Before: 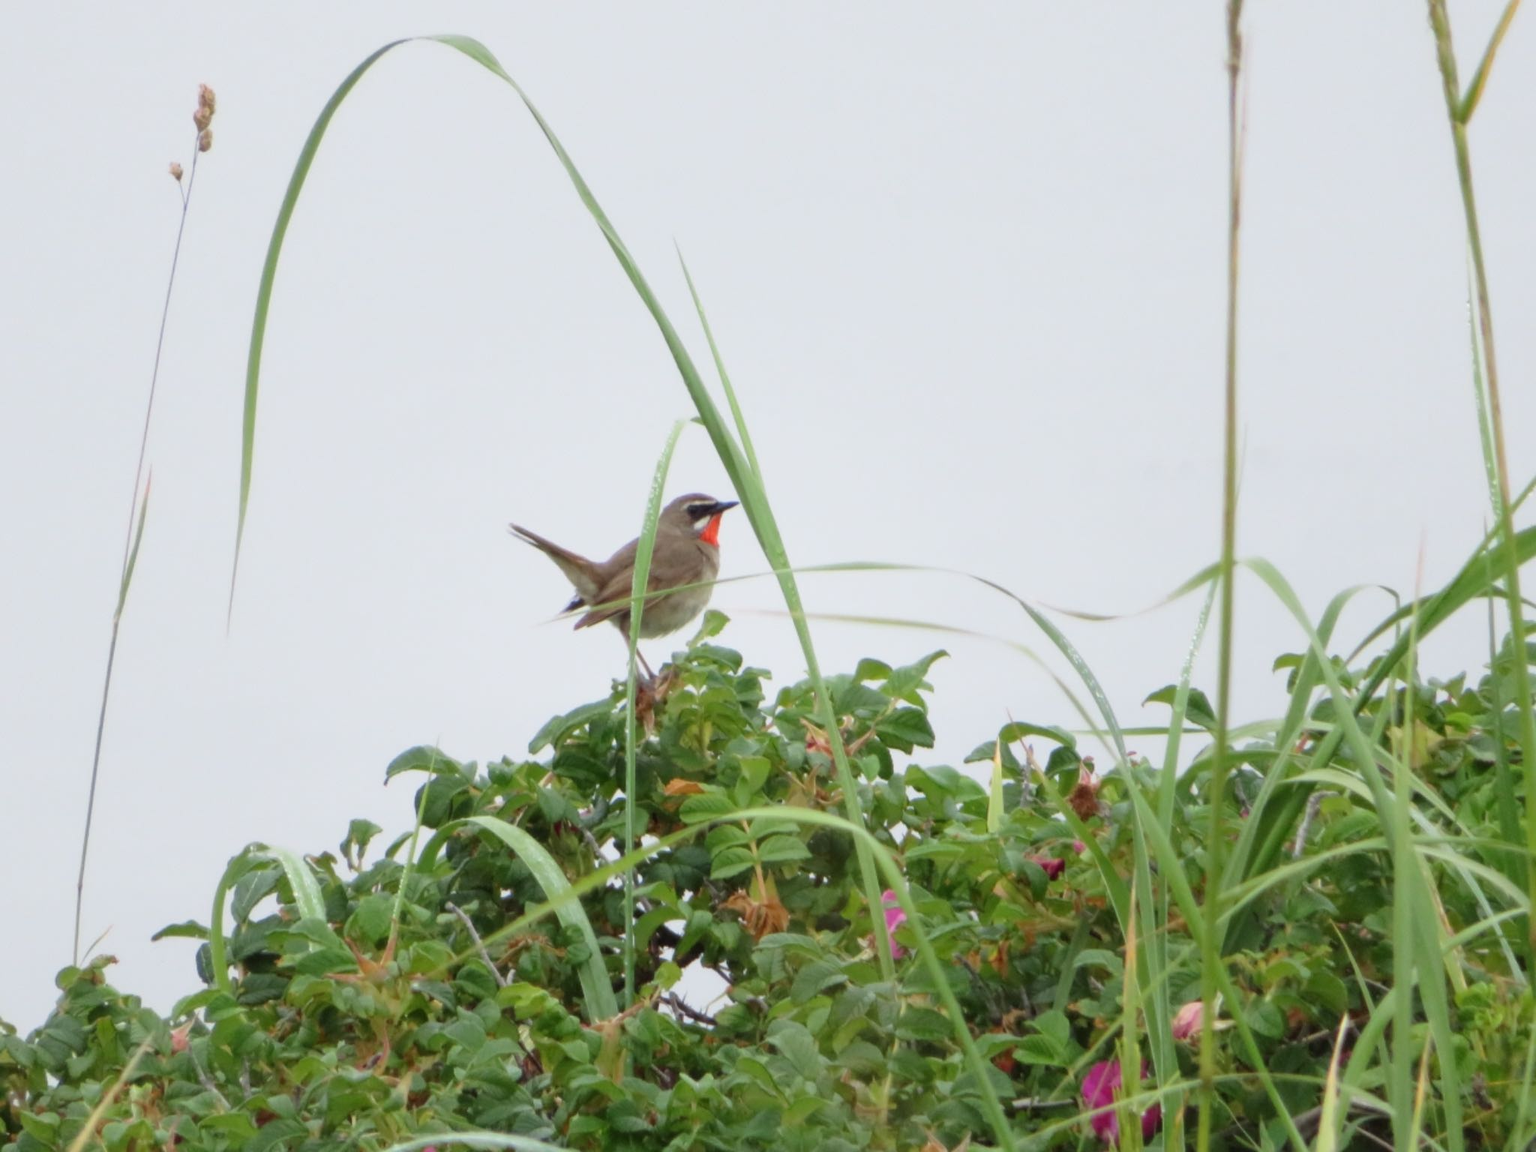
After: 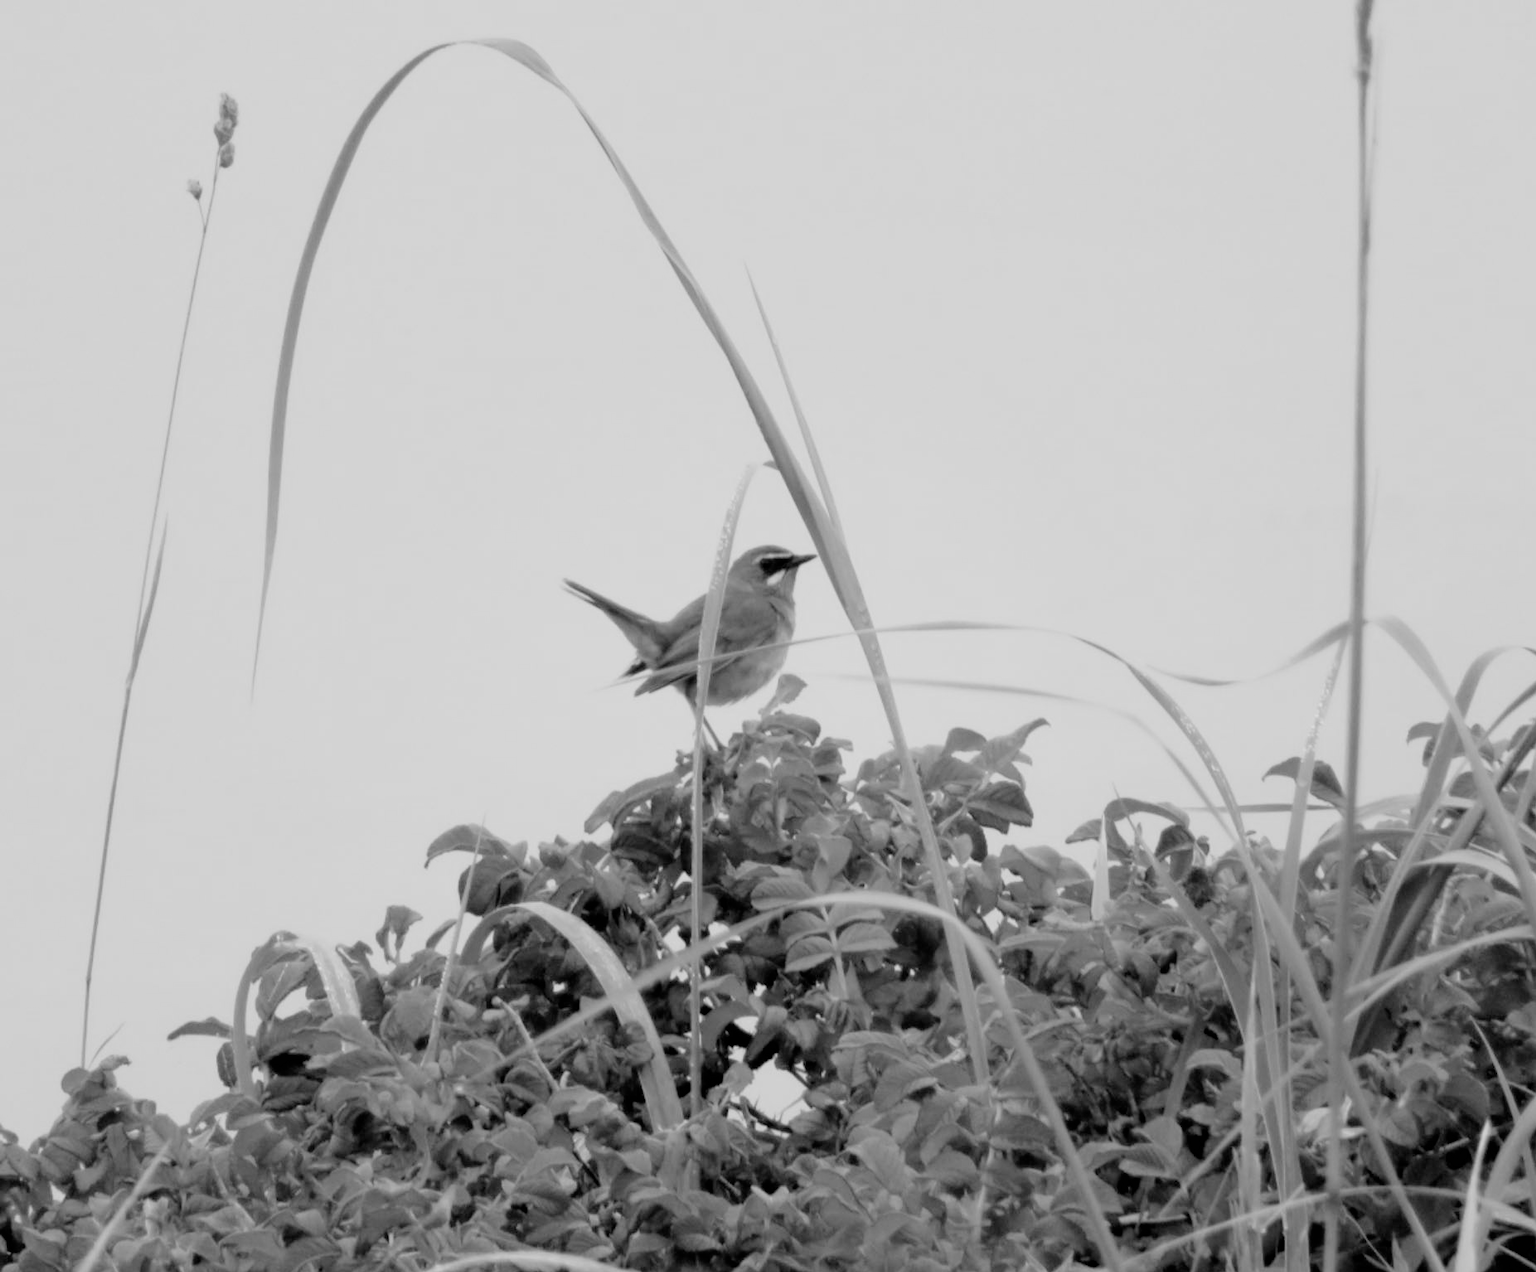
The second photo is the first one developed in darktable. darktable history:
filmic rgb: black relative exposure -3.86 EV, white relative exposure 3.48 EV, hardness 2.63, contrast 1.103
crop: right 9.509%, bottom 0.031%
monochrome: on, module defaults
